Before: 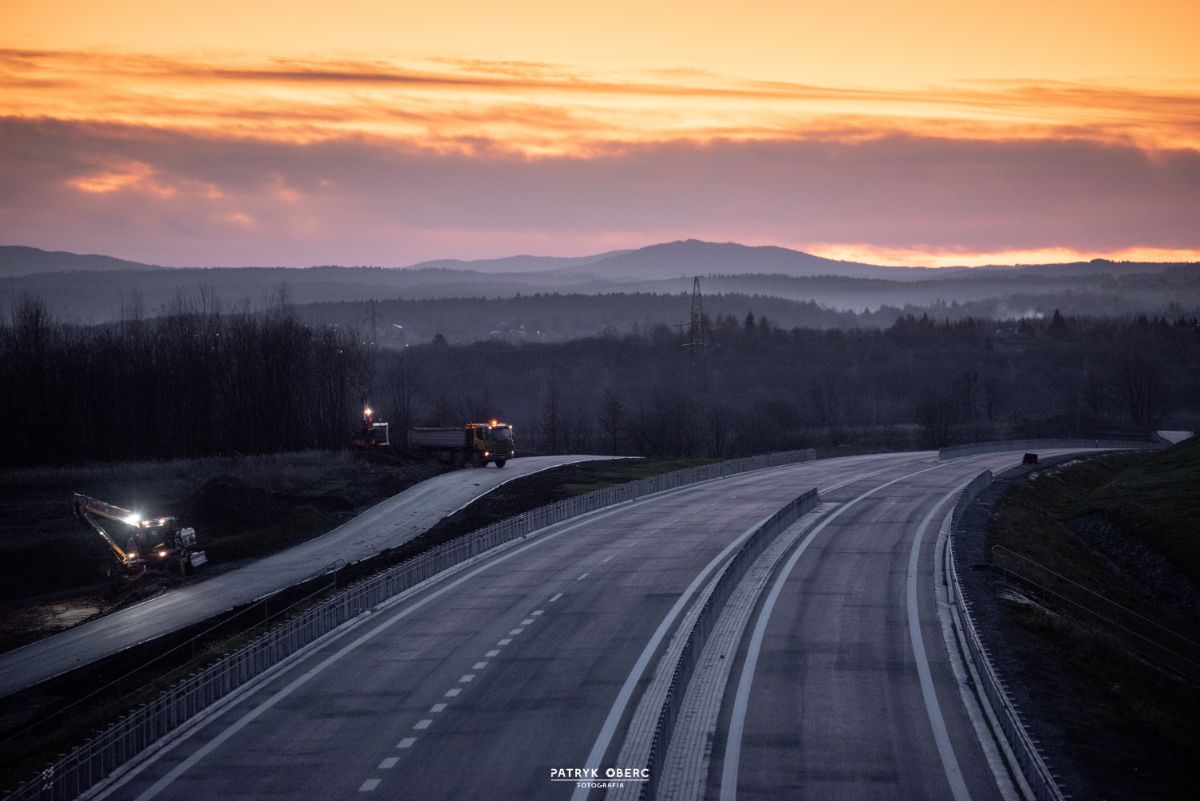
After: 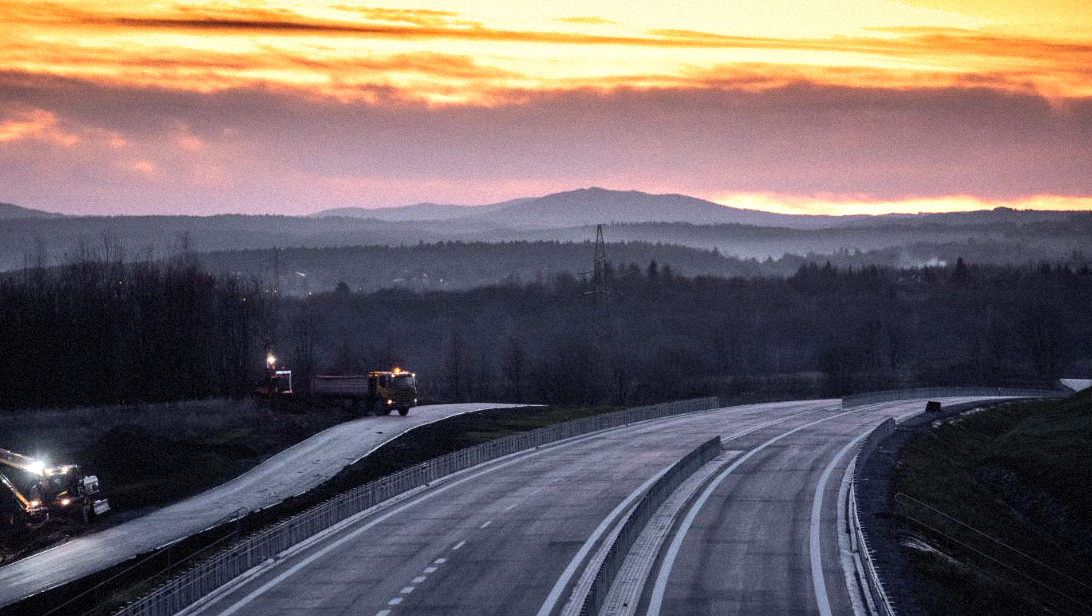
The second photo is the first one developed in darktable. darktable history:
tone equalizer: -8 EV -0.417 EV, -7 EV -0.389 EV, -6 EV -0.333 EV, -5 EV -0.222 EV, -3 EV 0.222 EV, -2 EV 0.333 EV, -1 EV 0.389 EV, +0 EV 0.417 EV, edges refinement/feathering 500, mask exposure compensation -1.57 EV, preserve details no
exposure: exposure 0.2 EV, compensate highlight preservation false
shadows and highlights: shadows 43.71, white point adjustment -1.46, soften with gaussian
crop: left 8.155%, top 6.611%, bottom 15.385%
grain: mid-tones bias 0%
